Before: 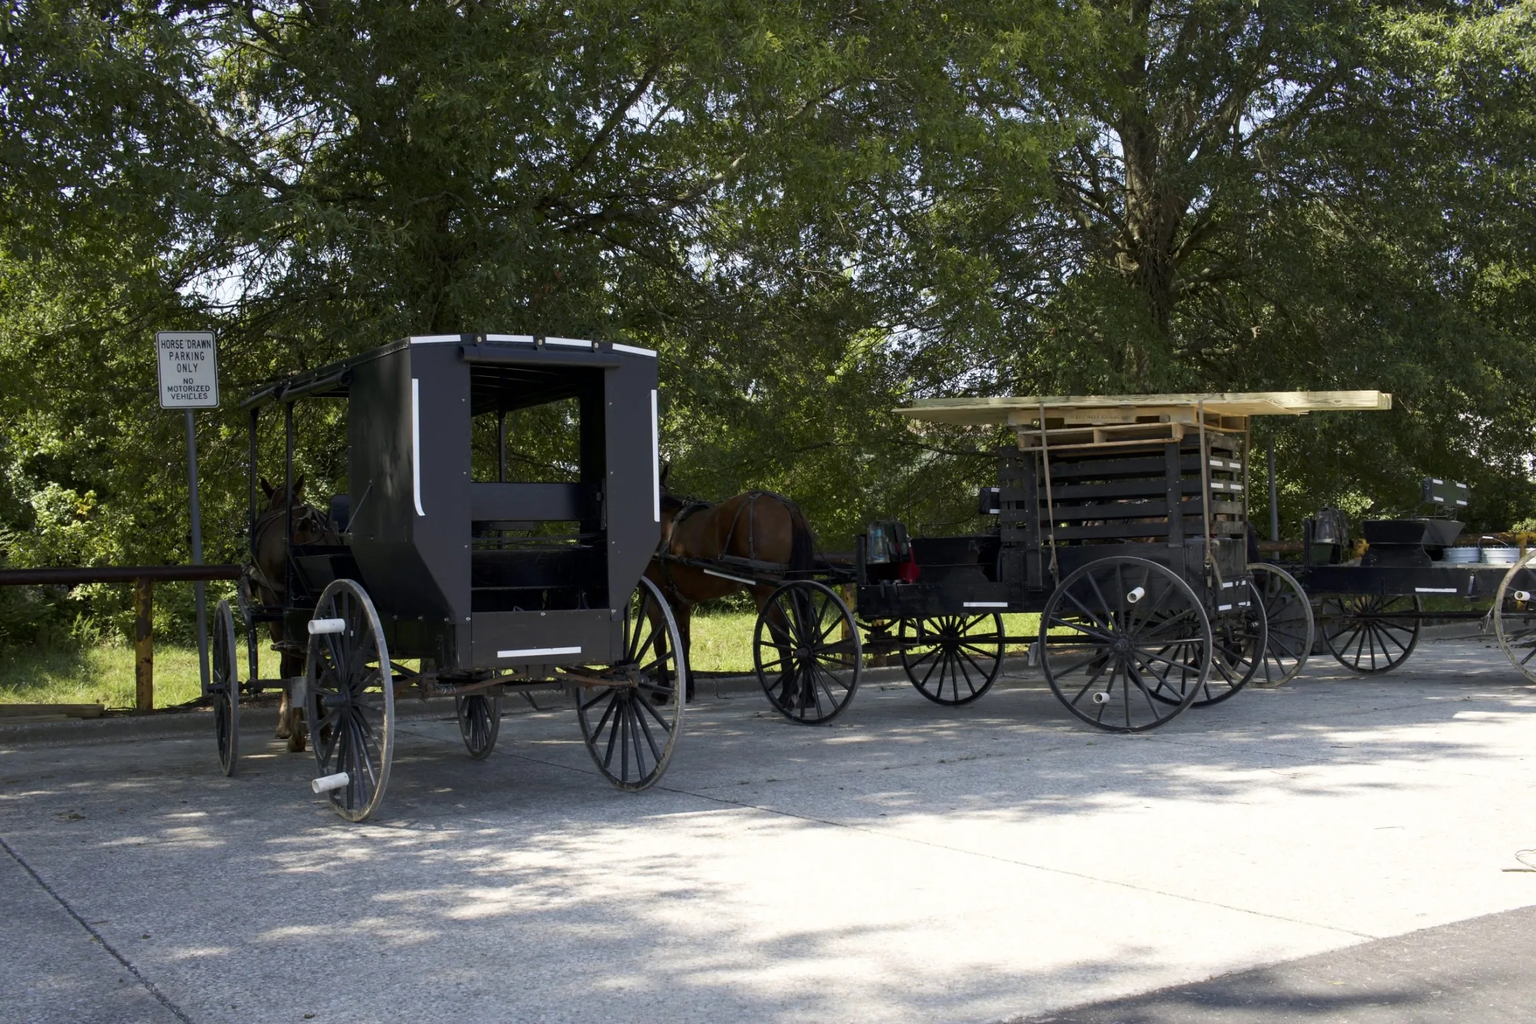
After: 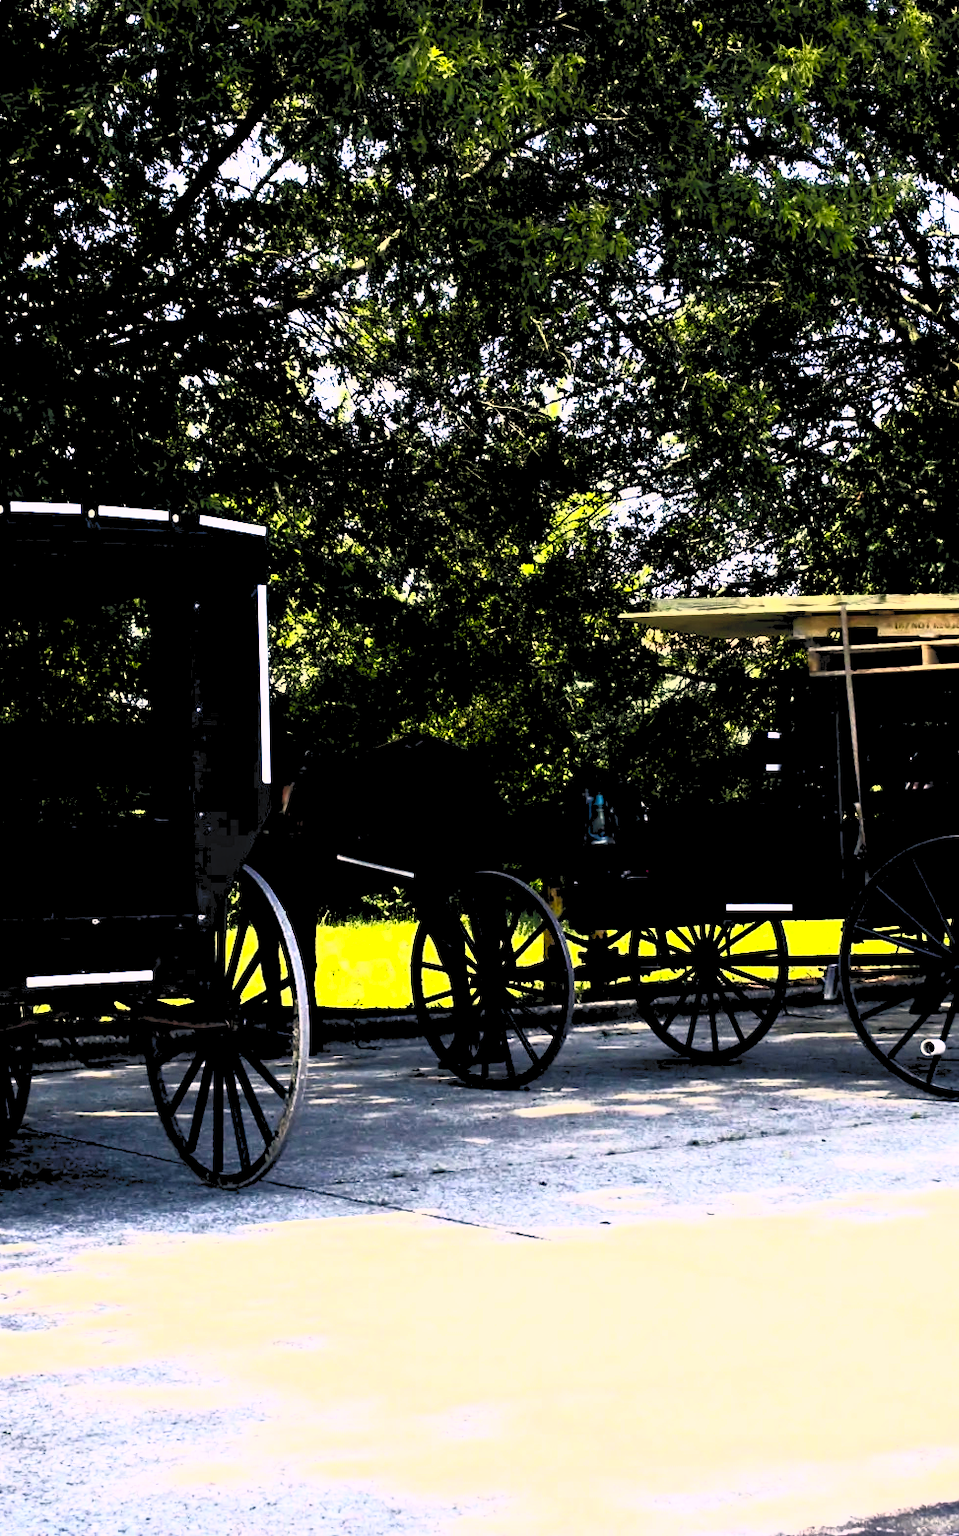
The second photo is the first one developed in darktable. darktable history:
exposure: black level correction 0.01, exposure 0.014 EV, compensate highlight preservation false
contrast brightness saturation: contrast 1, brightness 1, saturation 1
crop: left 31.229%, right 27.105%
rgb levels: levels [[0.034, 0.472, 0.904], [0, 0.5, 1], [0, 0.5, 1]]
contrast equalizer: octaves 7, y [[0.6 ×6], [0.55 ×6], [0 ×6], [0 ×6], [0 ×6]], mix 0.29
color balance rgb: shadows lift › hue 87.51°, highlights gain › chroma 3.21%, highlights gain › hue 55.1°, global offset › chroma 0.15%, global offset › hue 253.66°, linear chroma grading › global chroma 0.5%
